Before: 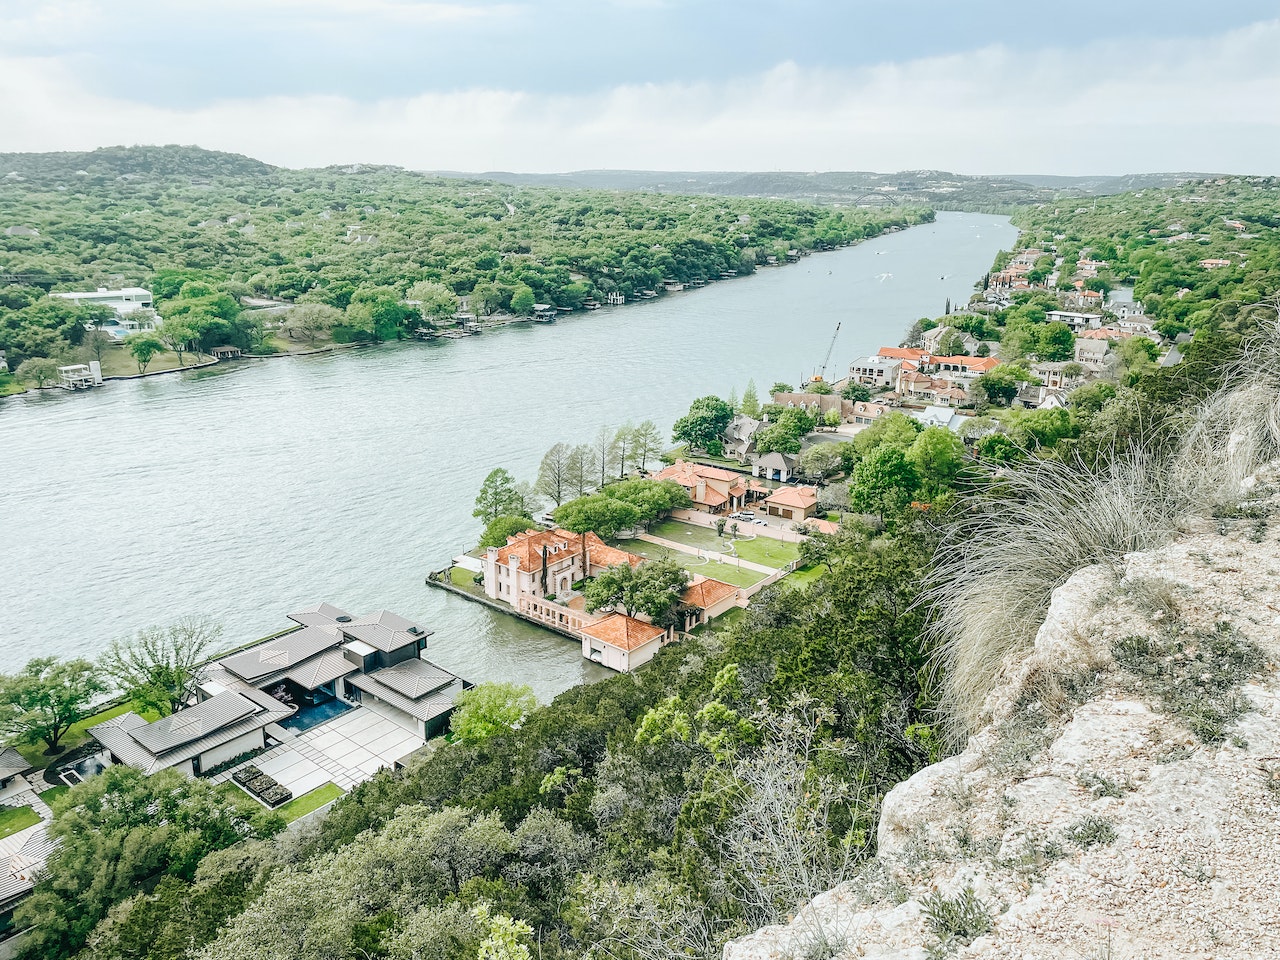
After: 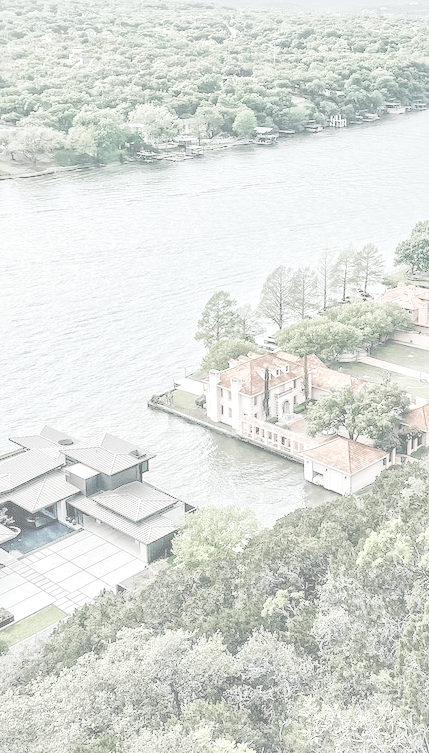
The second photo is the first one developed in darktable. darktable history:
crop and rotate: left 21.77%, top 18.528%, right 44.676%, bottom 2.997%
exposure: exposure 1 EV, compensate highlight preservation false
contrast brightness saturation: contrast -0.32, brightness 0.75, saturation -0.78
shadows and highlights: shadows 52.34, highlights -28.23, soften with gaussian
color balance rgb: perceptual saturation grading › global saturation 20%, perceptual saturation grading › highlights -50%, perceptual saturation grading › shadows 30%
global tonemap: drago (1, 100), detail 1
